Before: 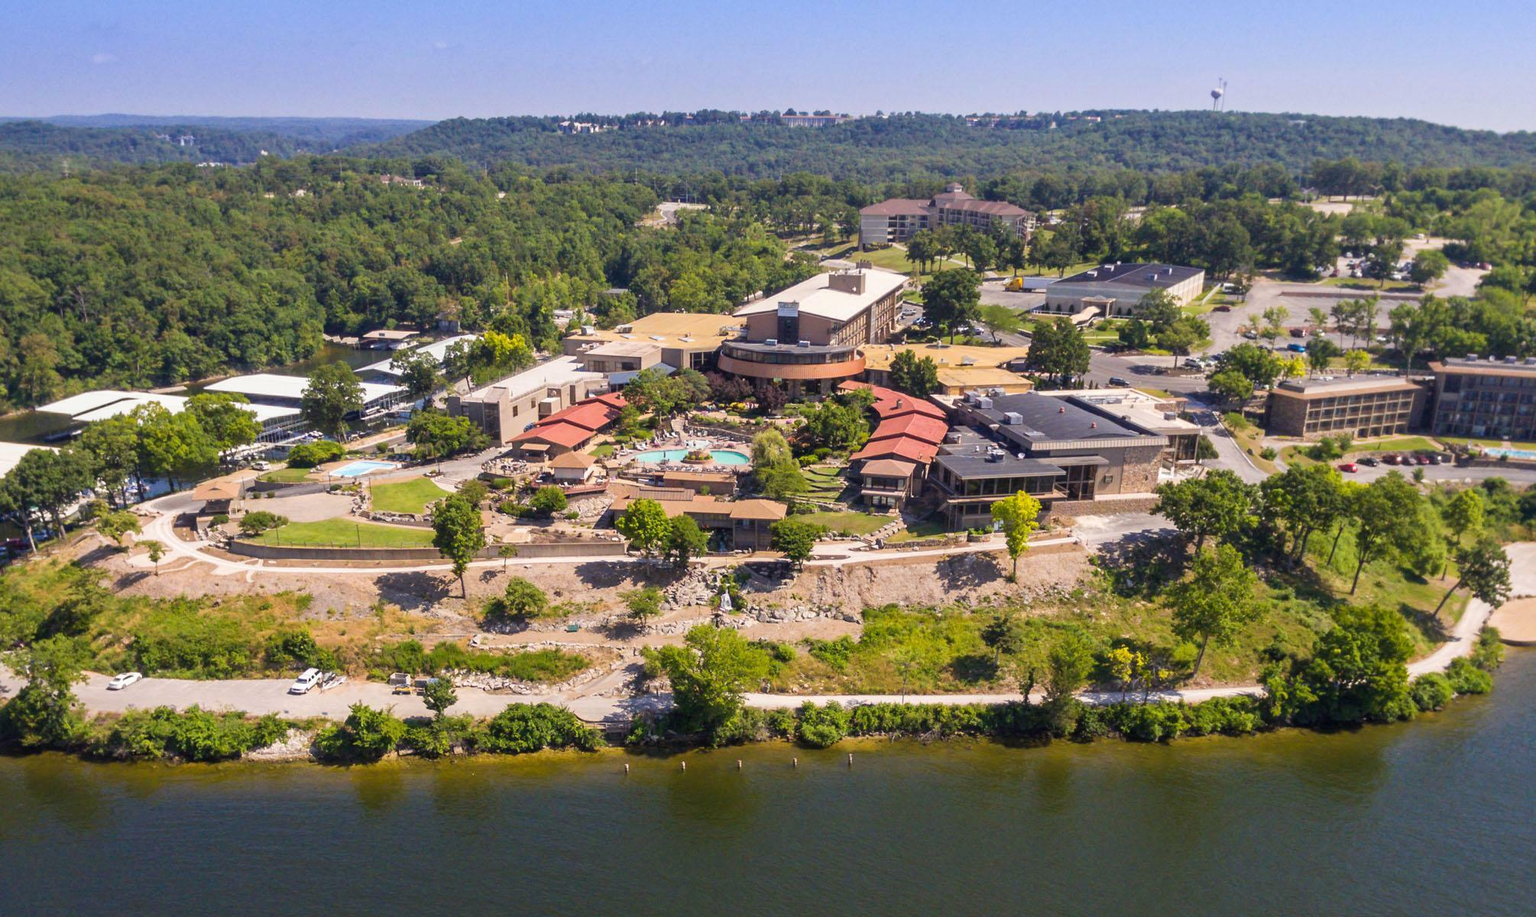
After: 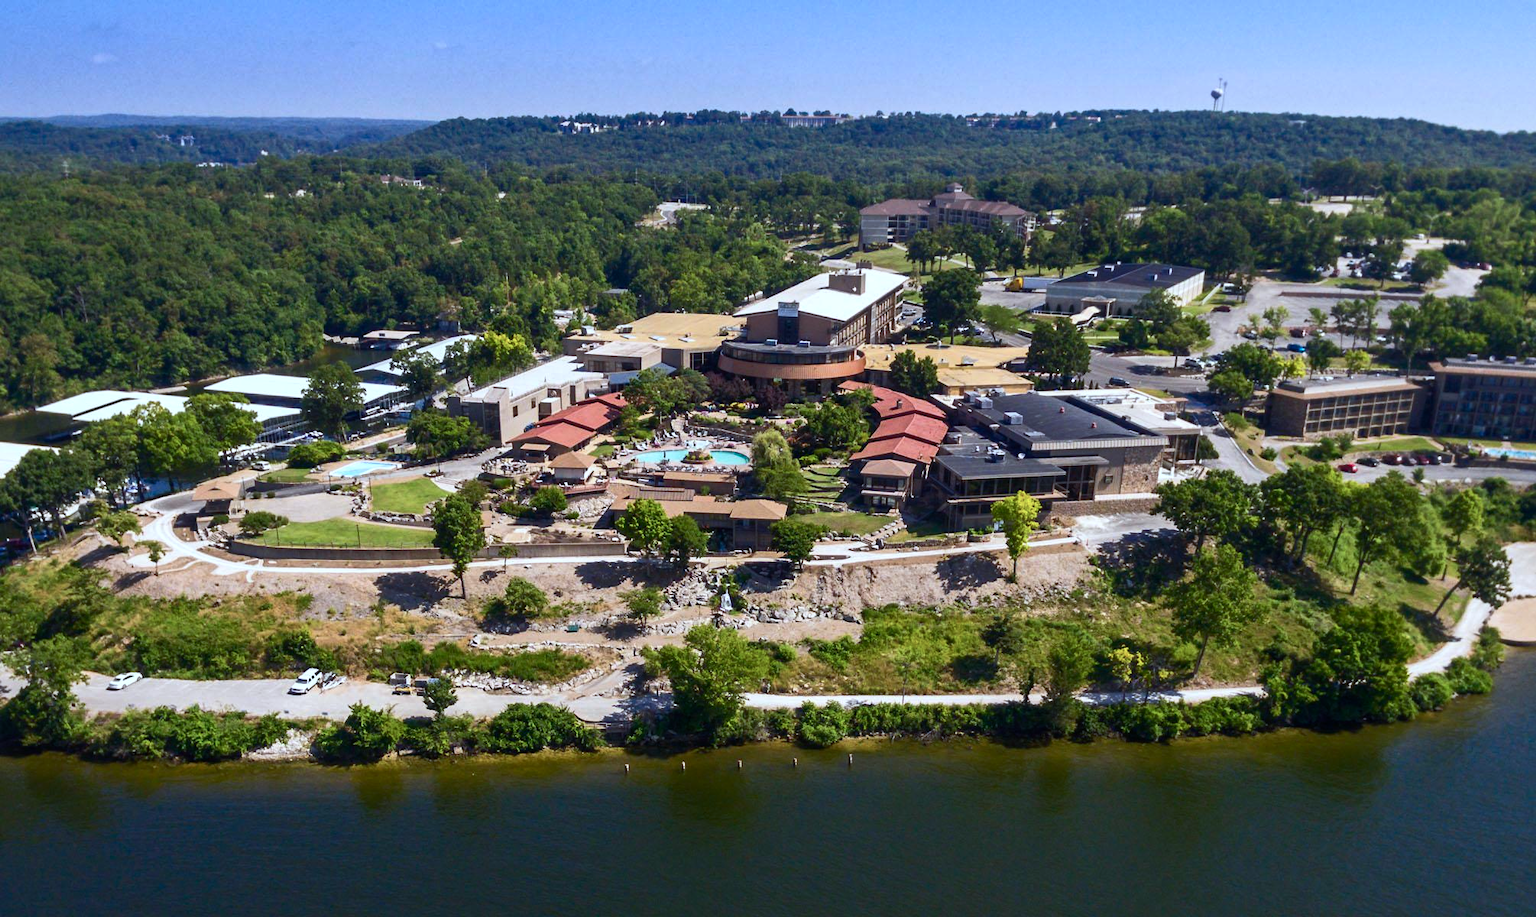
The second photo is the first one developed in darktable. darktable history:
color balance rgb: perceptual saturation grading › highlights -31.88%, perceptual saturation grading › mid-tones 5.8%, perceptual saturation grading › shadows 18.12%, perceptual brilliance grading › highlights 3.62%, perceptual brilliance grading › mid-tones -18.12%, perceptual brilliance grading › shadows -41.3%
color calibration: illuminant F (fluorescent), F source F9 (Cool White Deluxe 4150 K) – high CRI, x 0.374, y 0.373, temperature 4158.34 K
color correction: saturation 1.34
